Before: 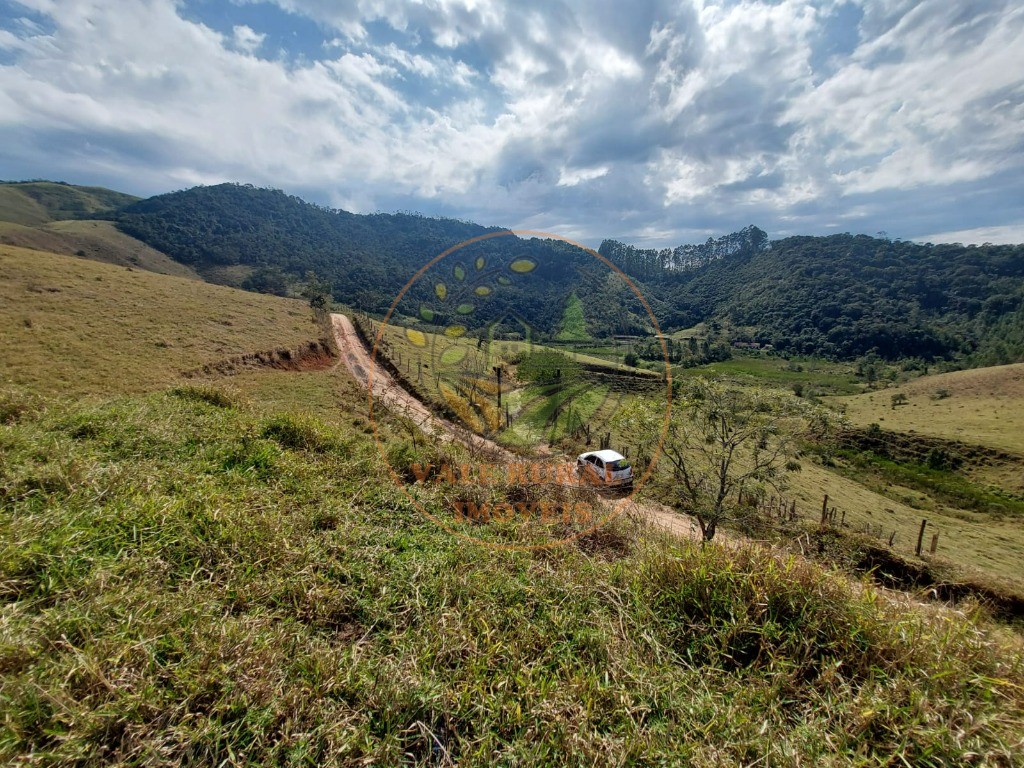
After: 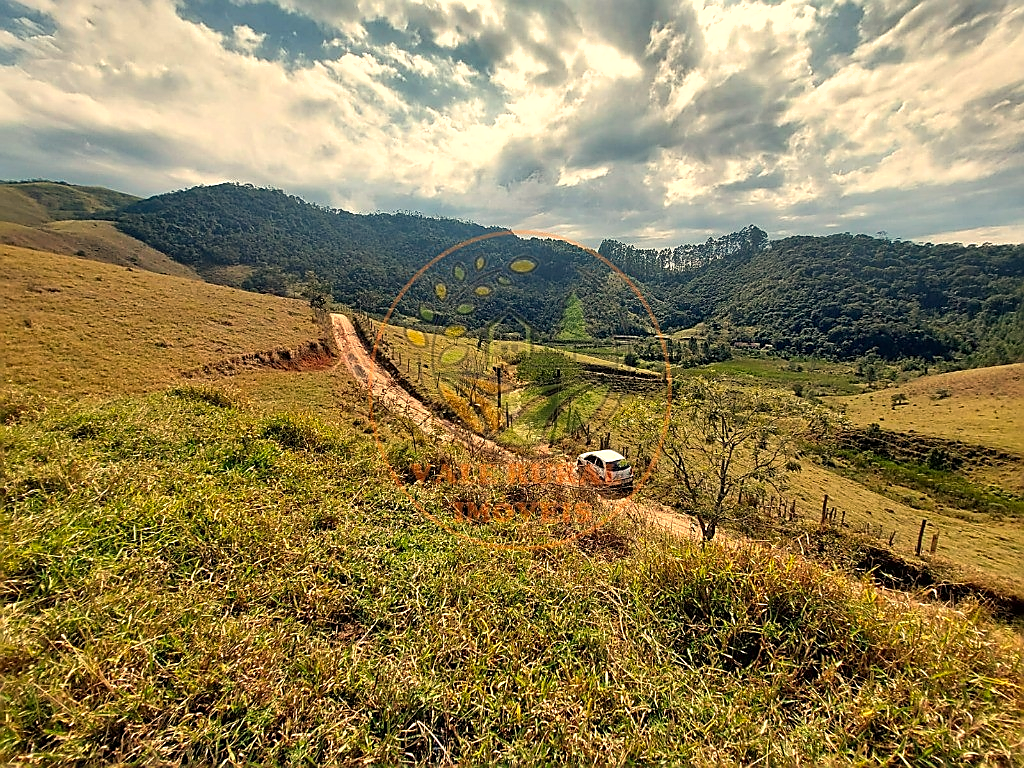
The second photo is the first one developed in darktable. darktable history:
vibrance: vibrance 67%
white balance: red 1.138, green 0.996, blue 0.812
sharpen: radius 1.4, amount 1.25, threshold 0.7
exposure: exposure 0.426 EV, compensate highlight preservation false
shadows and highlights: soften with gaussian
